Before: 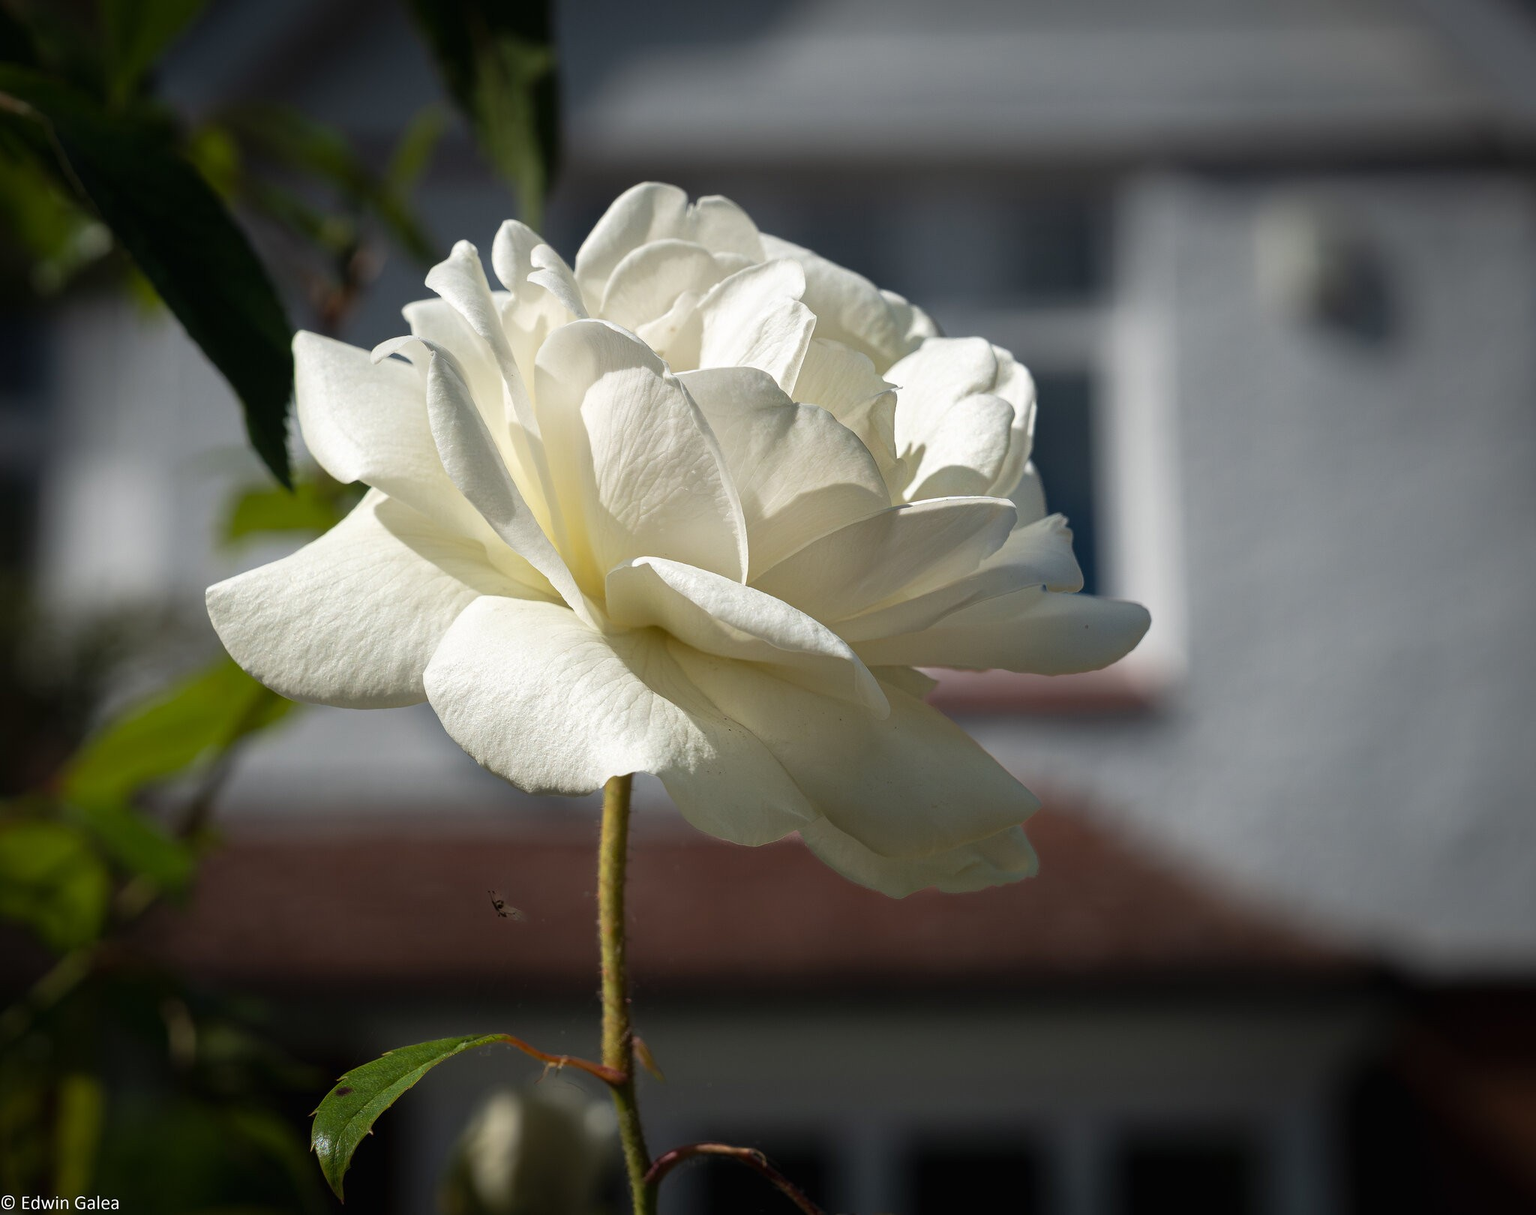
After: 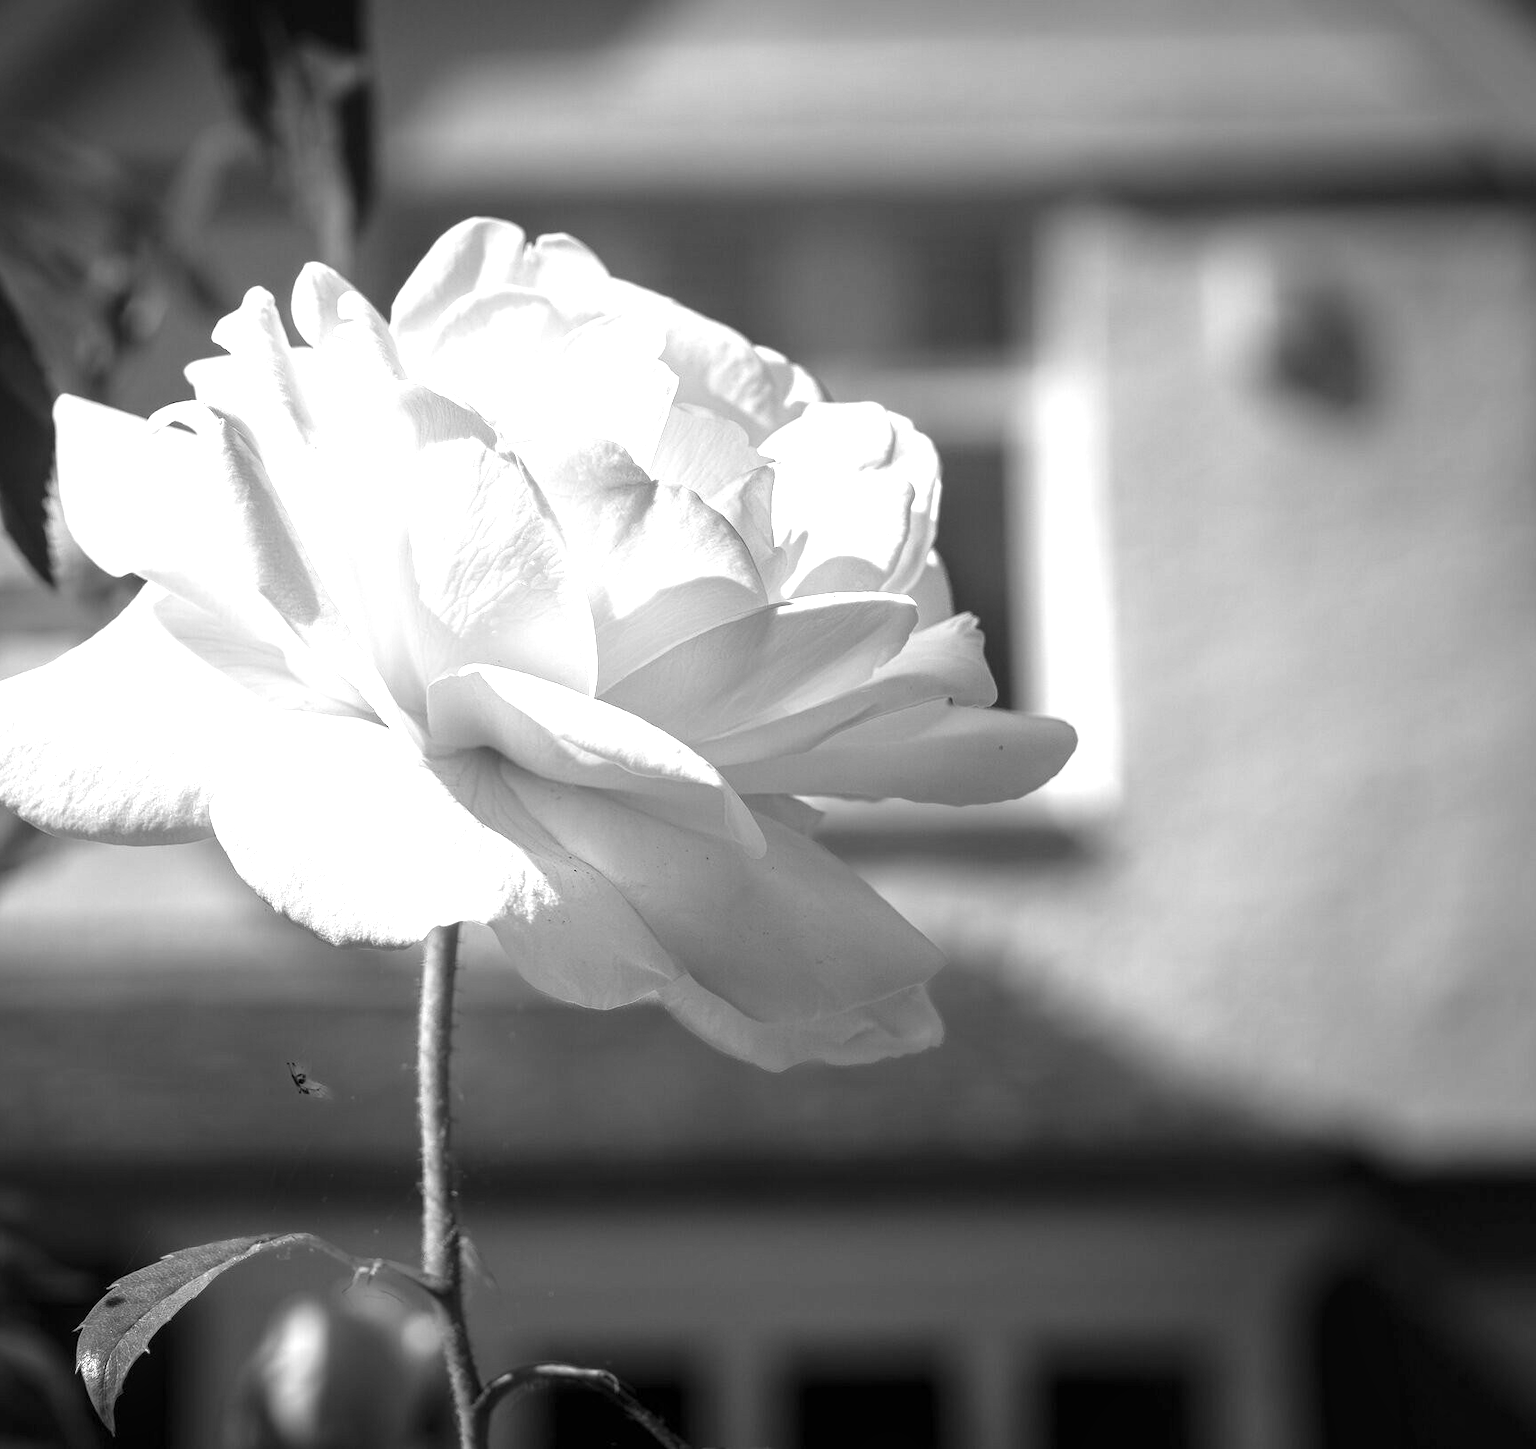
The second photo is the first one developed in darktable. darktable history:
local contrast: on, module defaults
exposure: exposure 1.15 EV, compensate highlight preservation false
monochrome: a -6.99, b 35.61, size 1.4
crop: left 16.145%
